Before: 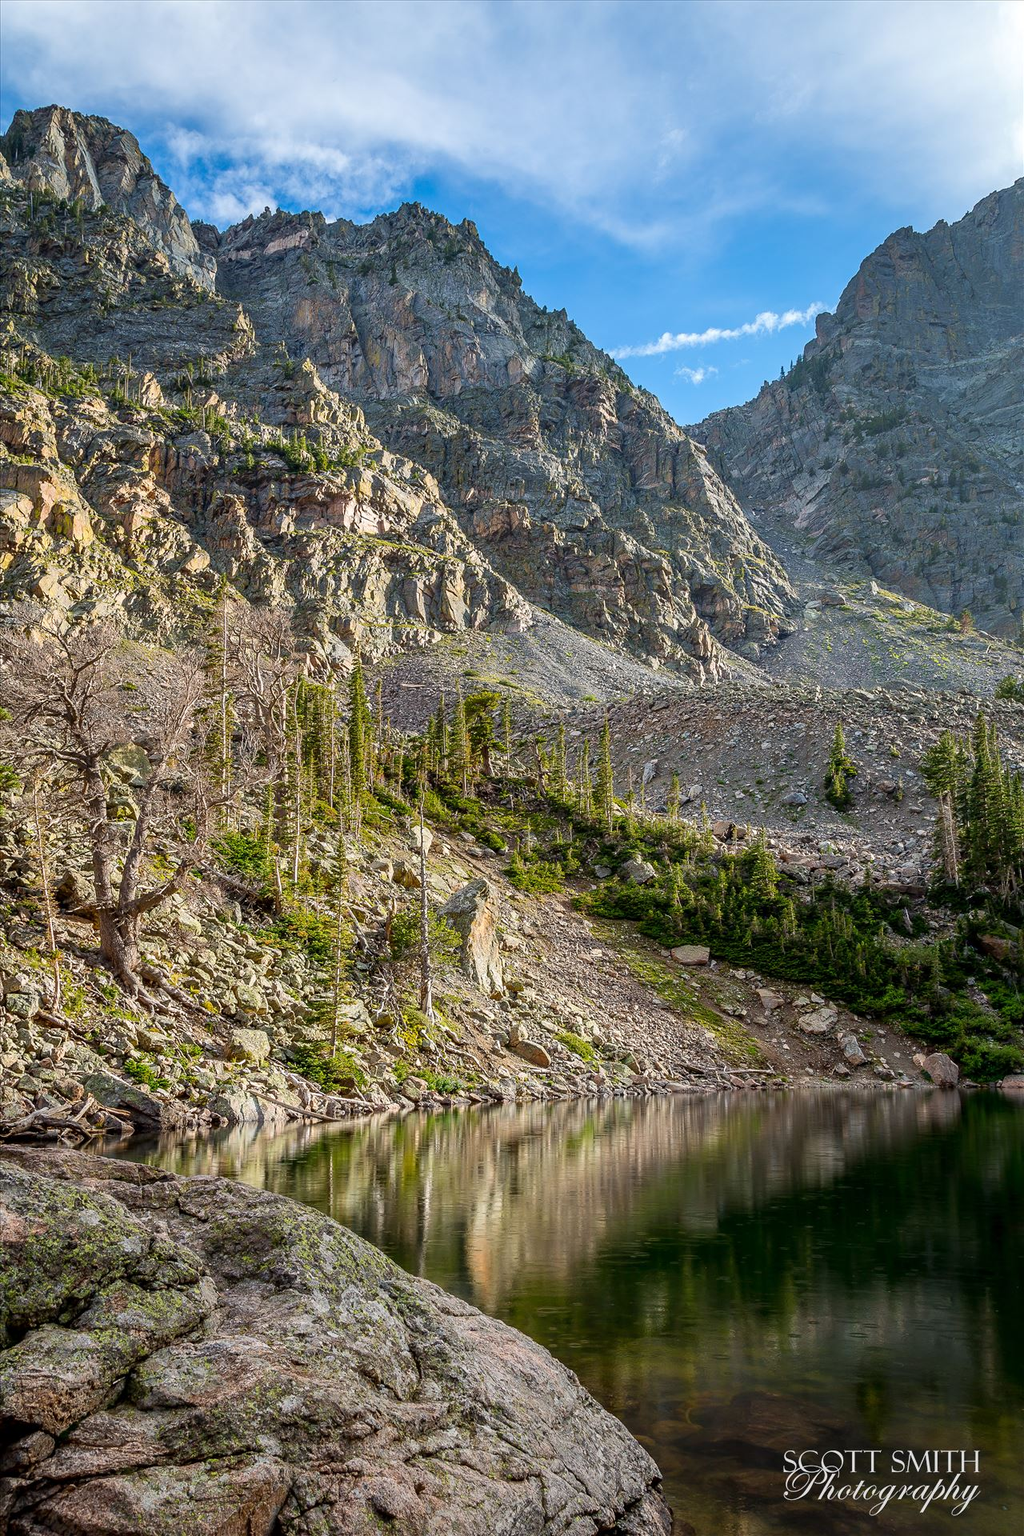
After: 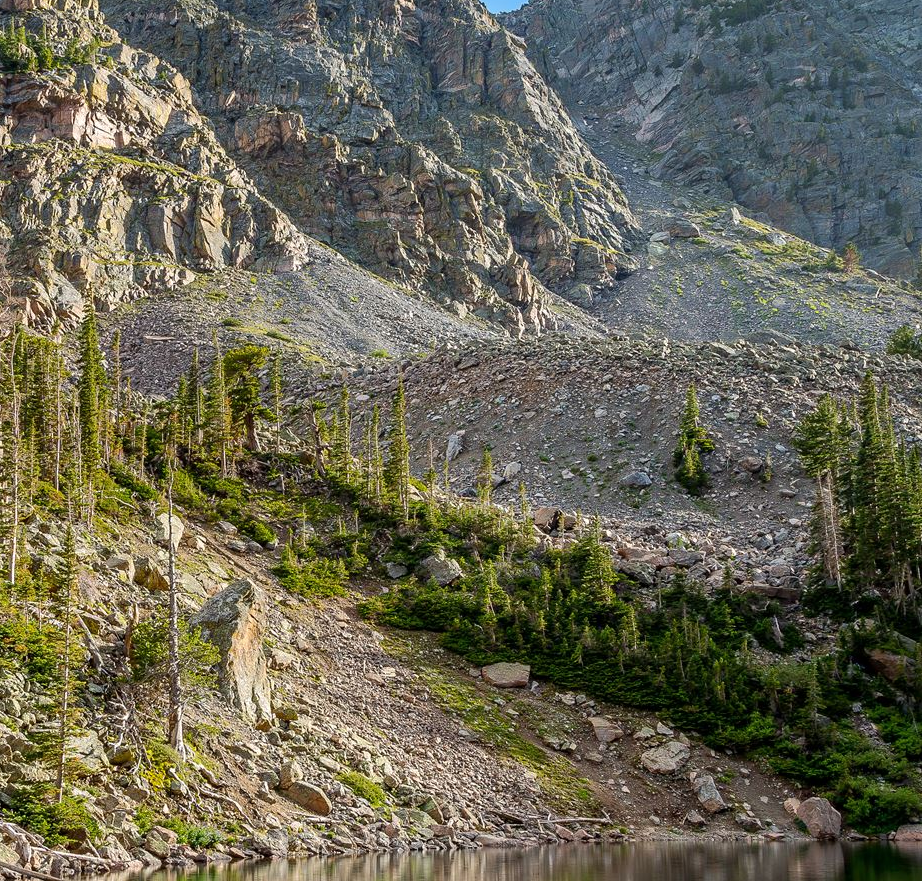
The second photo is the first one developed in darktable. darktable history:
shadows and highlights: shadows 10, white point adjustment 1, highlights -40
crop and rotate: left 27.938%, top 27.046%, bottom 27.046%
